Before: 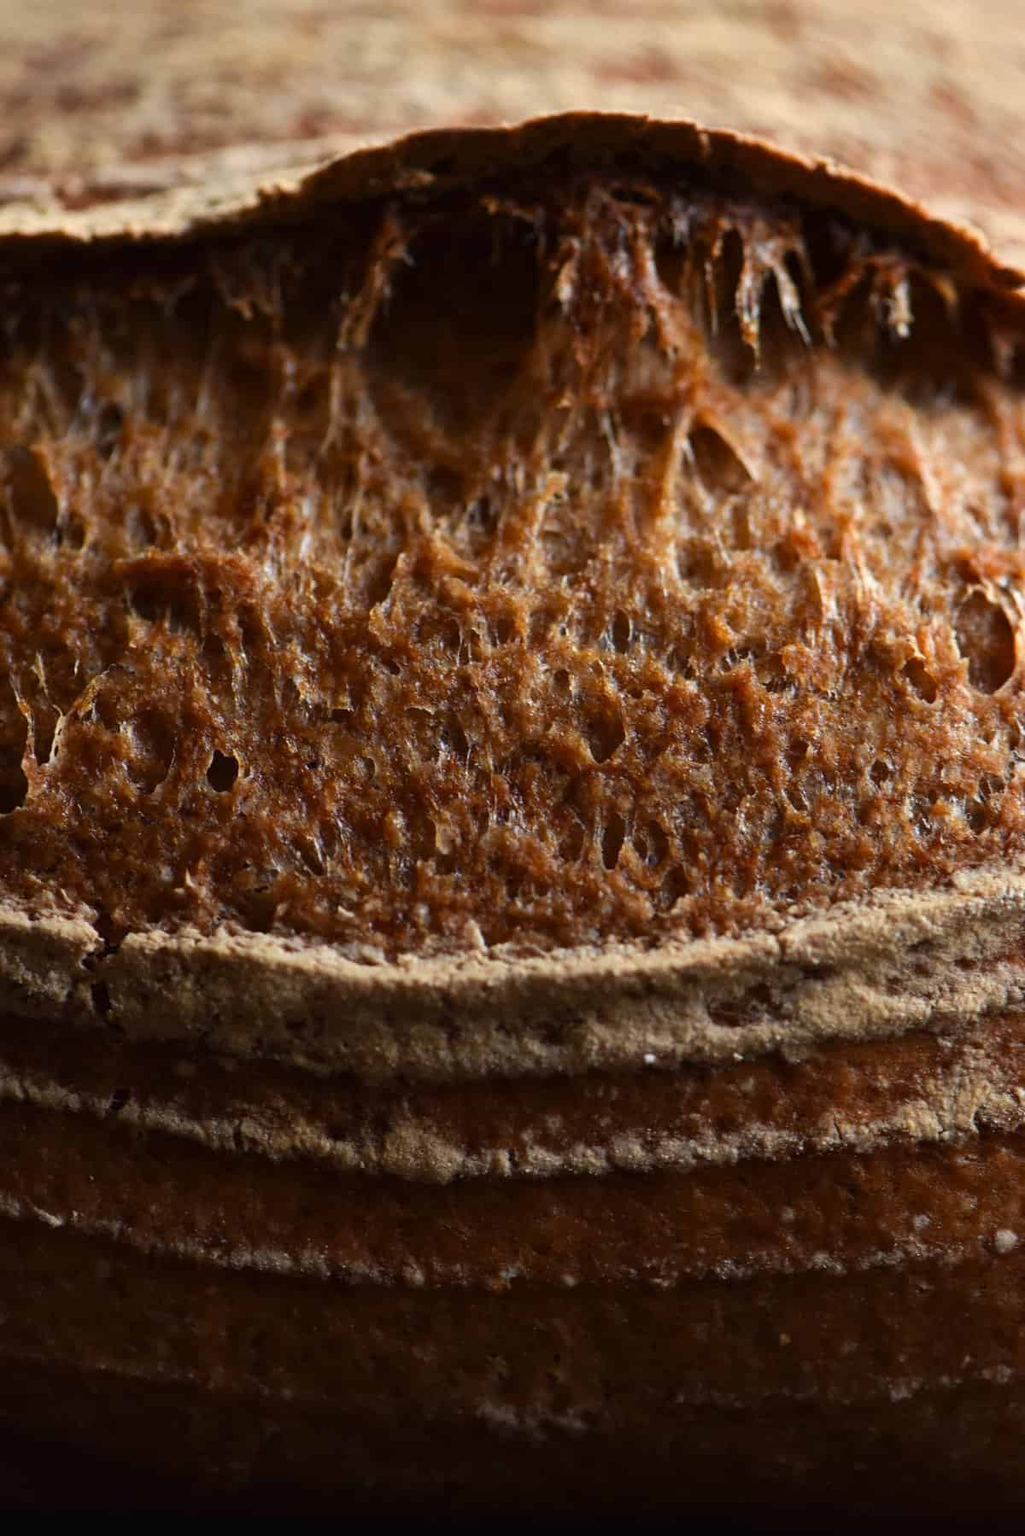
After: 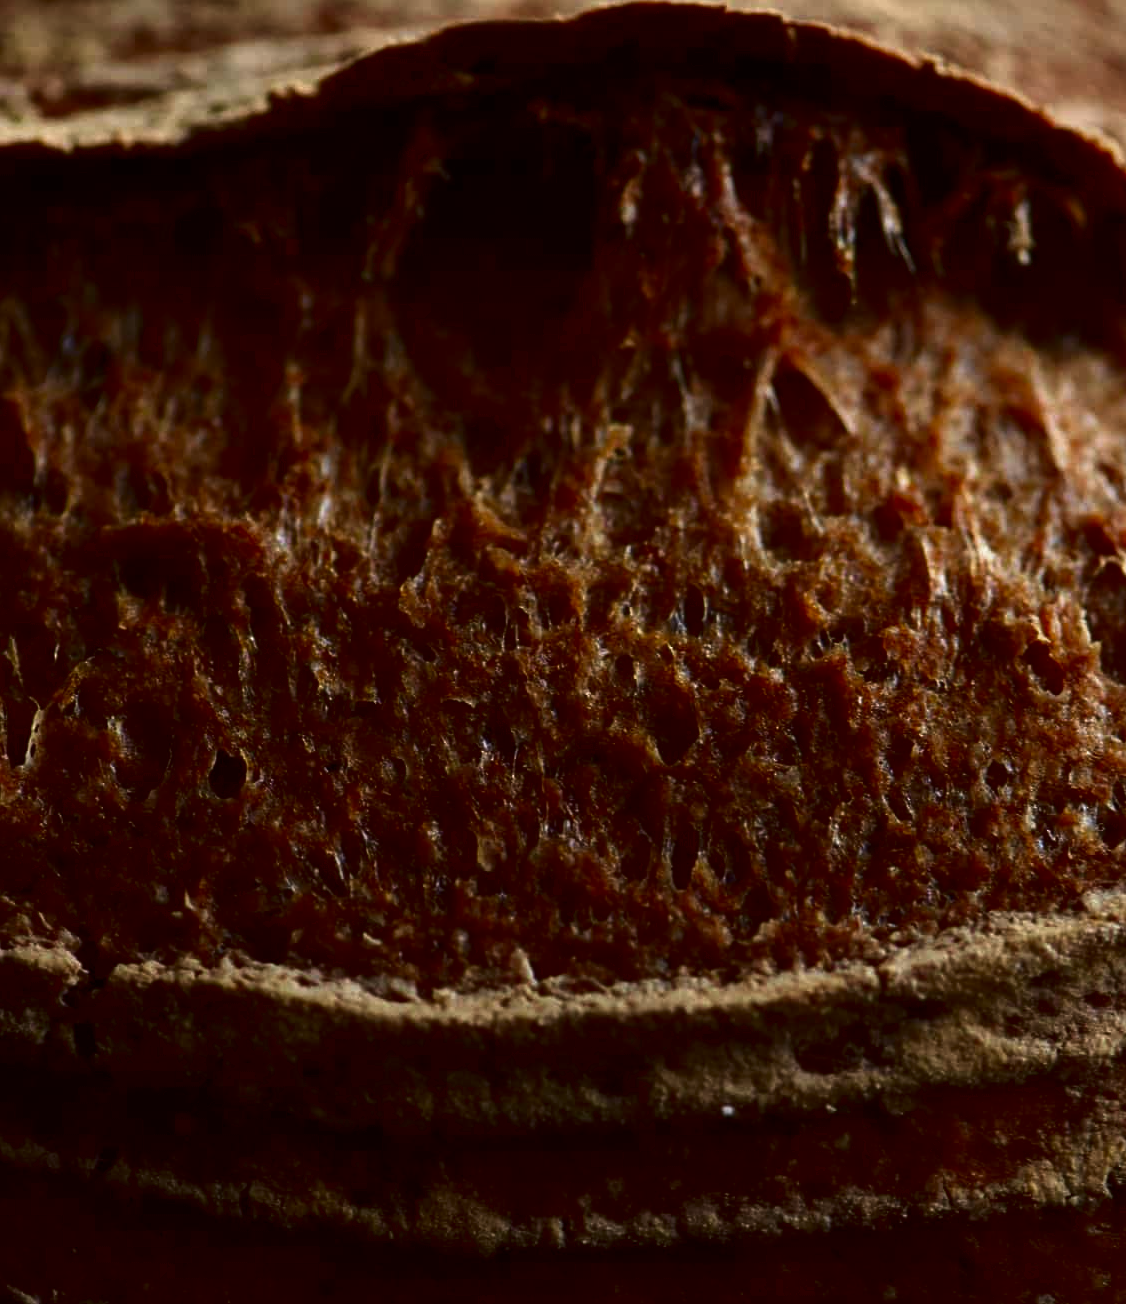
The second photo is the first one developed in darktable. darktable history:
crop: left 2.806%, top 7.199%, right 3.326%, bottom 20.283%
contrast brightness saturation: brightness -0.52
velvia: on, module defaults
